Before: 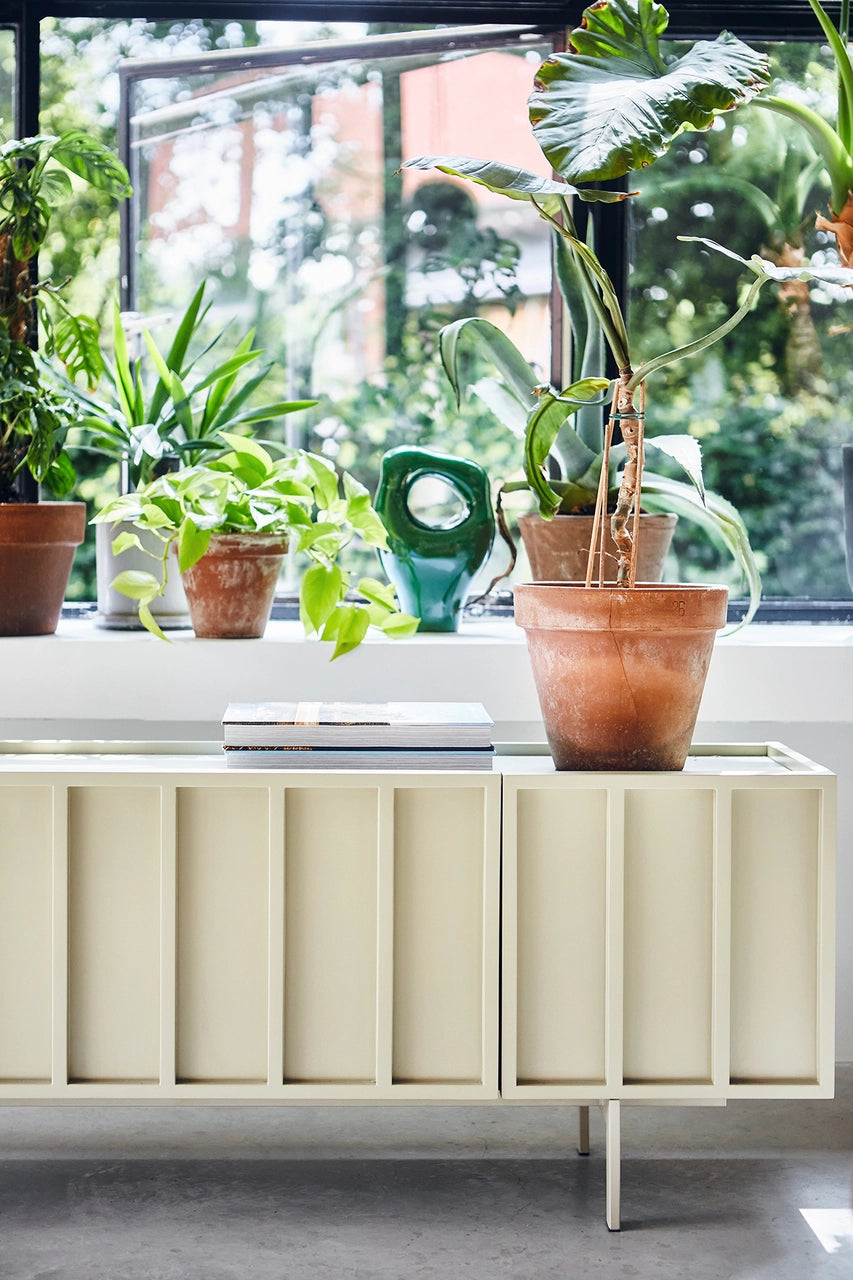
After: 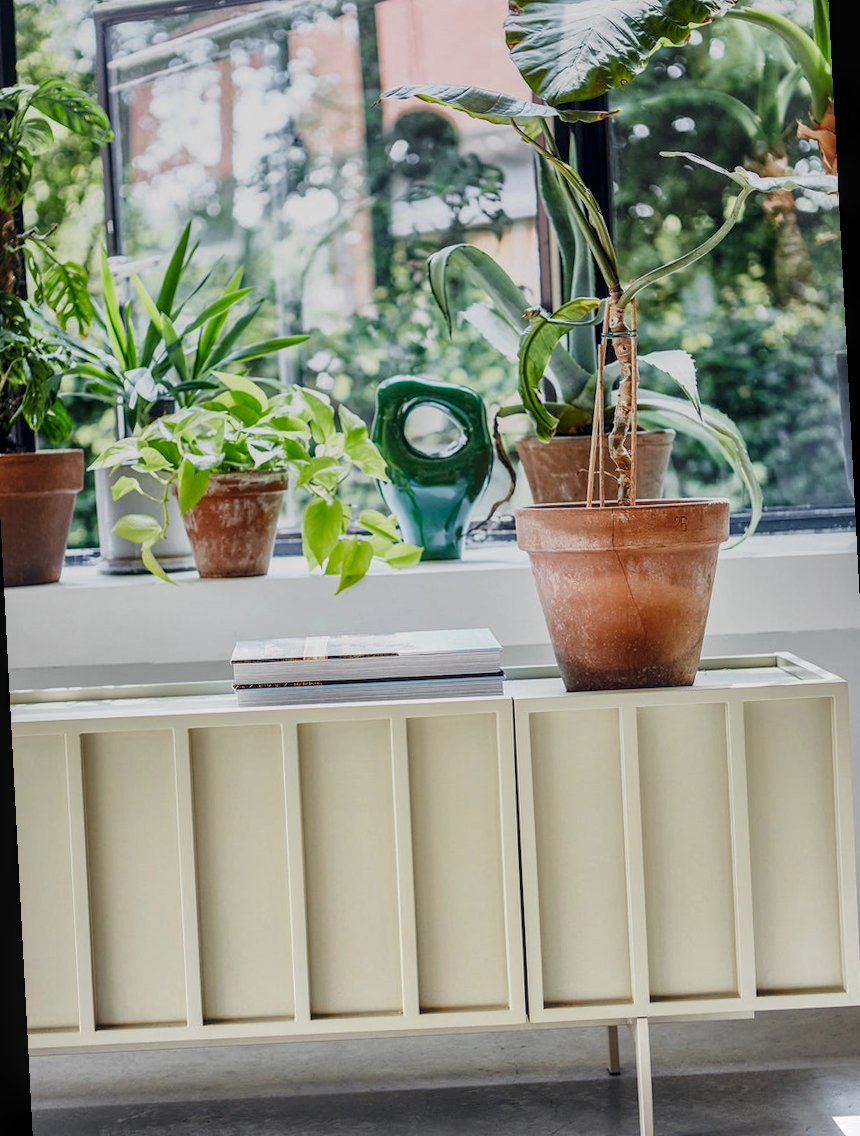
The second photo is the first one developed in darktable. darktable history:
local contrast: on, module defaults
graduated density: rotation 5.63°, offset 76.9
rotate and perspective: rotation -3°, crop left 0.031, crop right 0.968, crop top 0.07, crop bottom 0.93
exposure: compensate highlight preservation false
